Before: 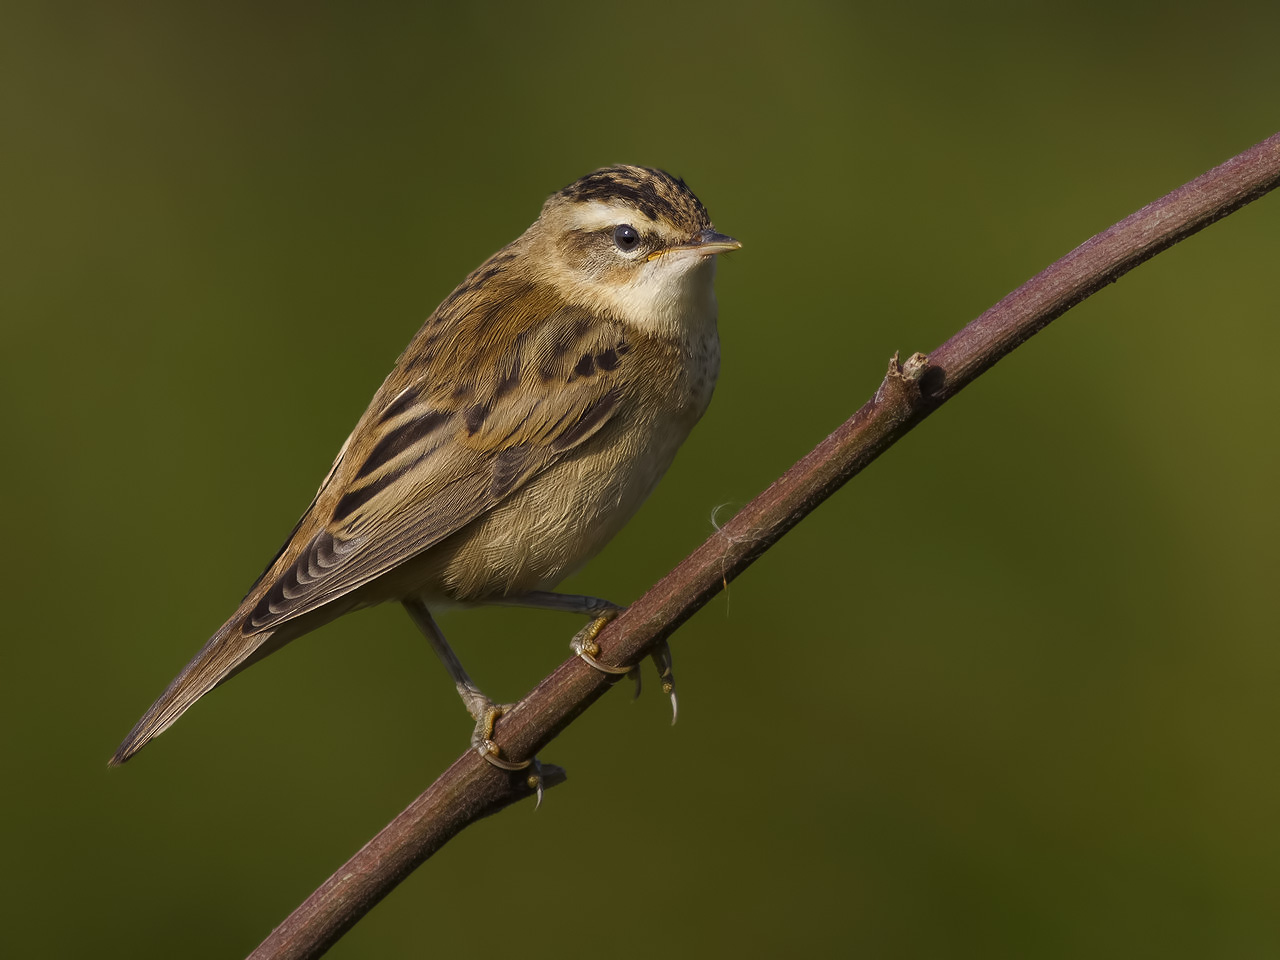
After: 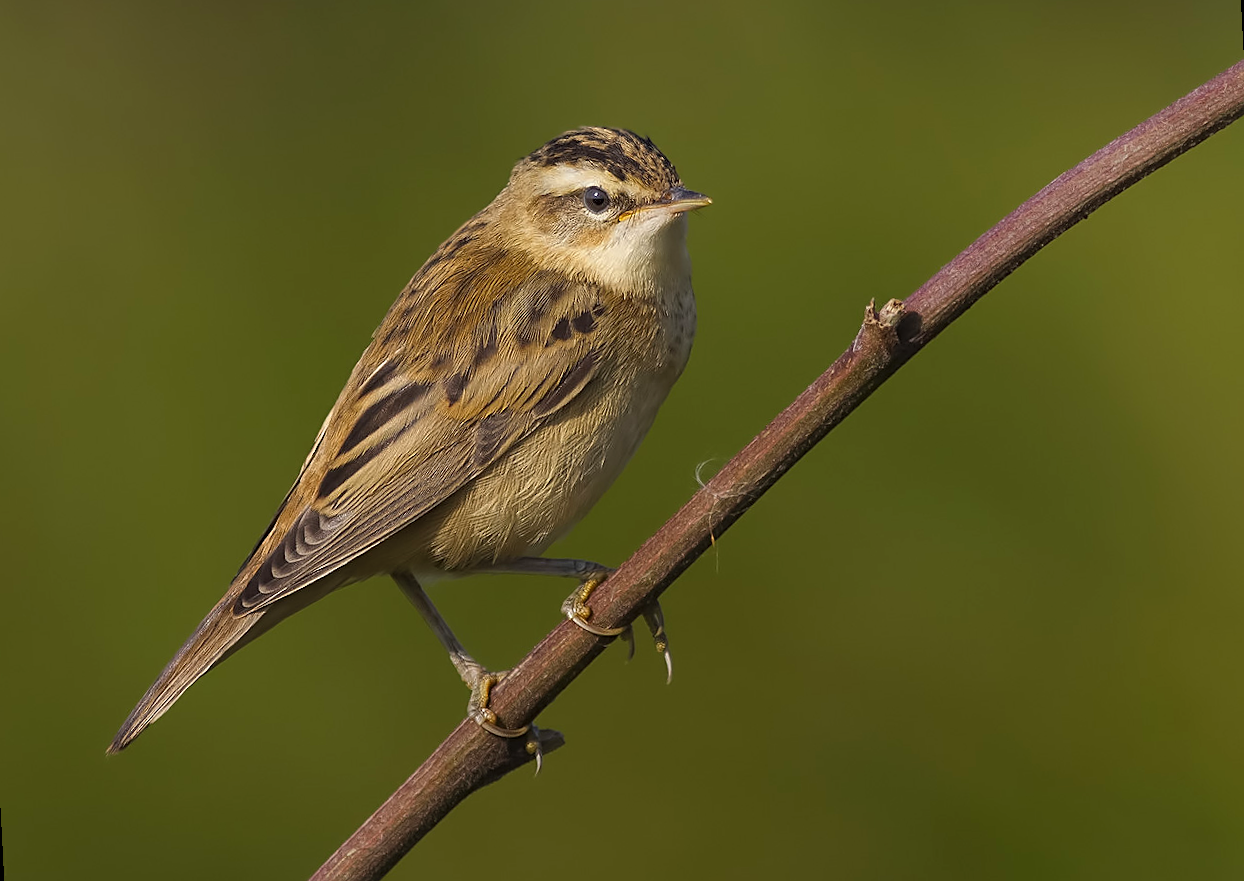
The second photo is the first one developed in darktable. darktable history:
rotate and perspective: rotation -3°, crop left 0.031, crop right 0.968, crop top 0.07, crop bottom 0.93
sharpen: on, module defaults
contrast brightness saturation: brightness 0.09, saturation 0.19
tone equalizer: on, module defaults
contrast equalizer: y [[0.5 ×6], [0.5 ×6], [0.5, 0.5, 0.501, 0.545, 0.707, 0.863], [0 ×6], [0 ×6]]
